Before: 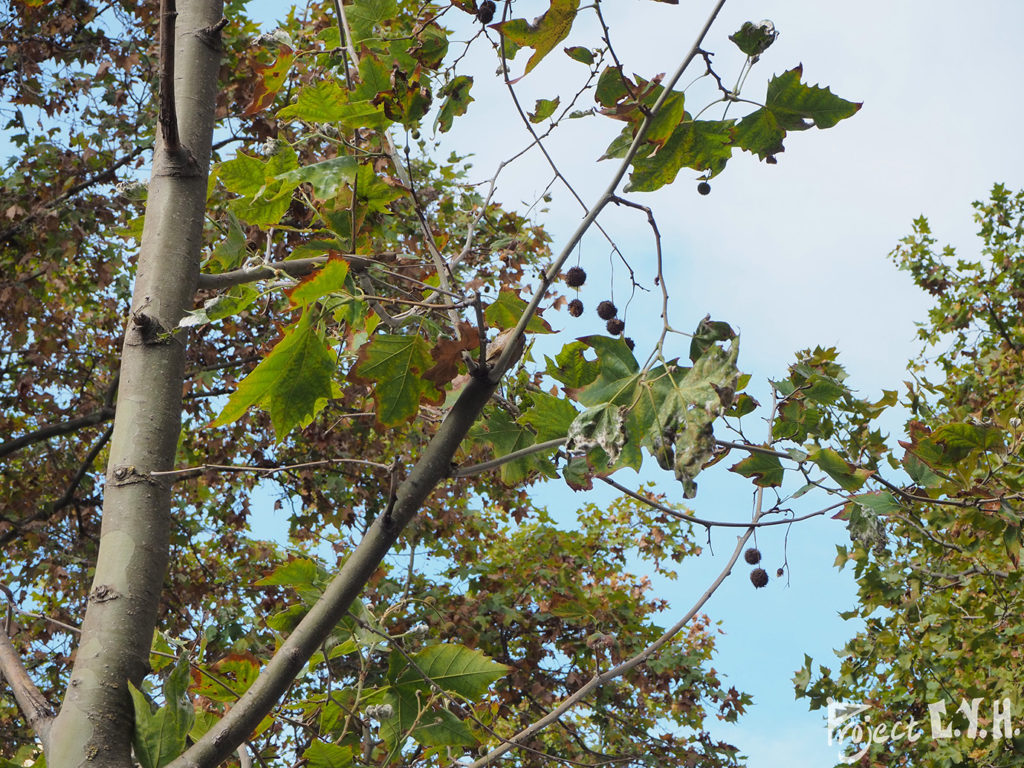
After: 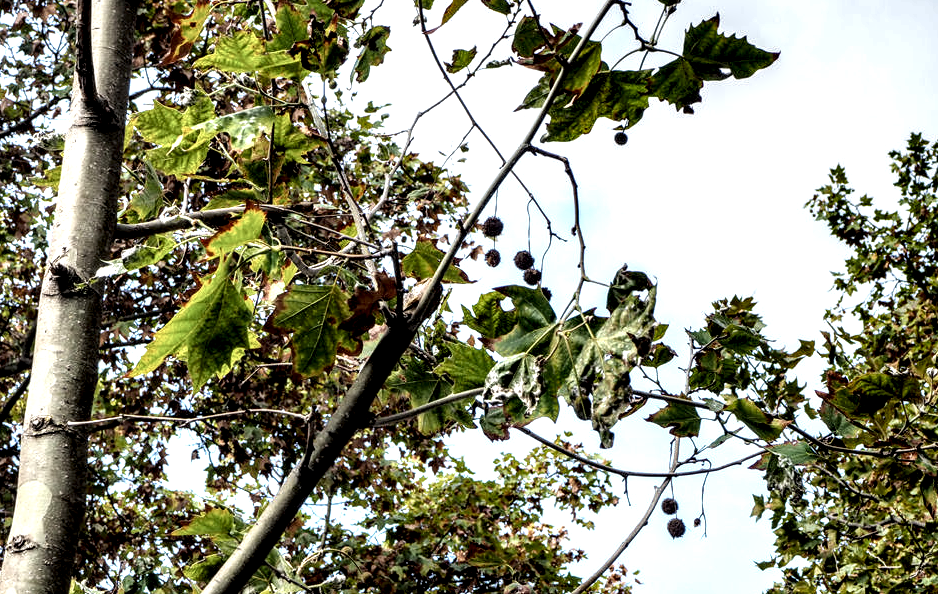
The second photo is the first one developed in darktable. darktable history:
local contrast: highlights 115%, shadows 42%, detail 293%
crop: left 8.155%, top 6.611%, bottom 15.385%
